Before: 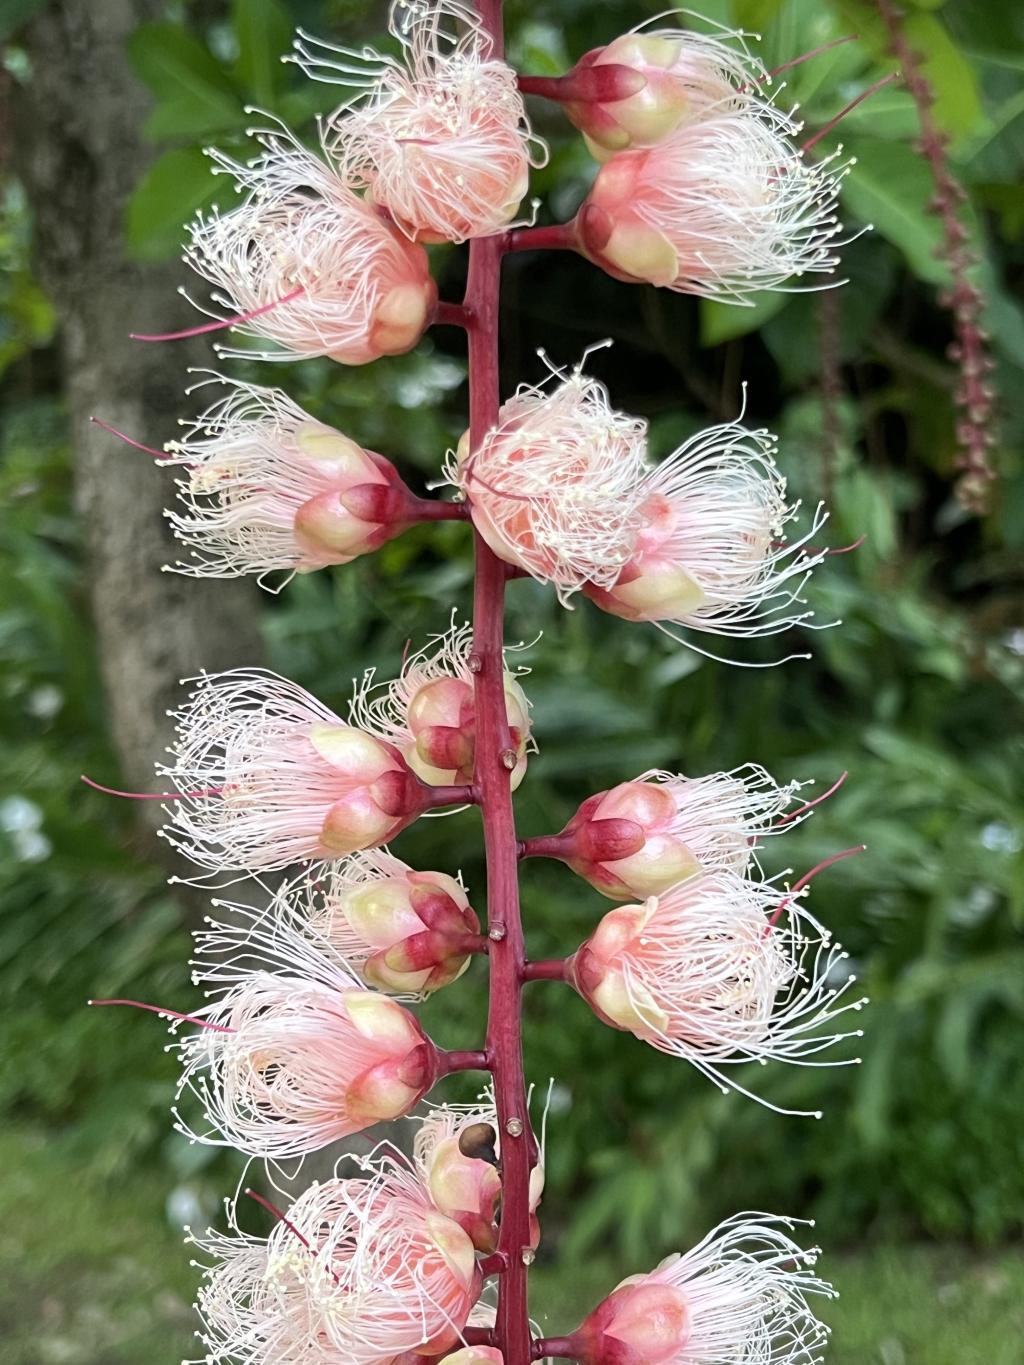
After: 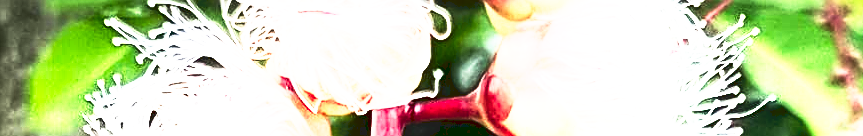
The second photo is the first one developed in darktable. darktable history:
contrast brightness saturation: contrast 0.32, brightness -0.08, saturation 0.17
crop and rotate: left 9.644%, top 9.491%, right 6.021%, bottom 80.509%
sharpen: on, module defaults
graduated density: density -3.9 EV
tone curve: curves: ch0 [(0, 0) (0.003, 0.116) (0.011, 0.116) (0.025, 0.113) (0.044, 0.114) (0.069, 0.118) (0.1, 0.137) (0.136, 0.171) (0.177, 0.213) (0.224, 0.259) (0.277, 0.316) (0.335, 0.381) (0.399, 0.458) (0.468, 0.548) (0.543, 0.654) (0.623, 0.775) (0.709, 0.895) (0.801, 0.972) (0.898, 0.991) (1, 1)], preserve colors none
